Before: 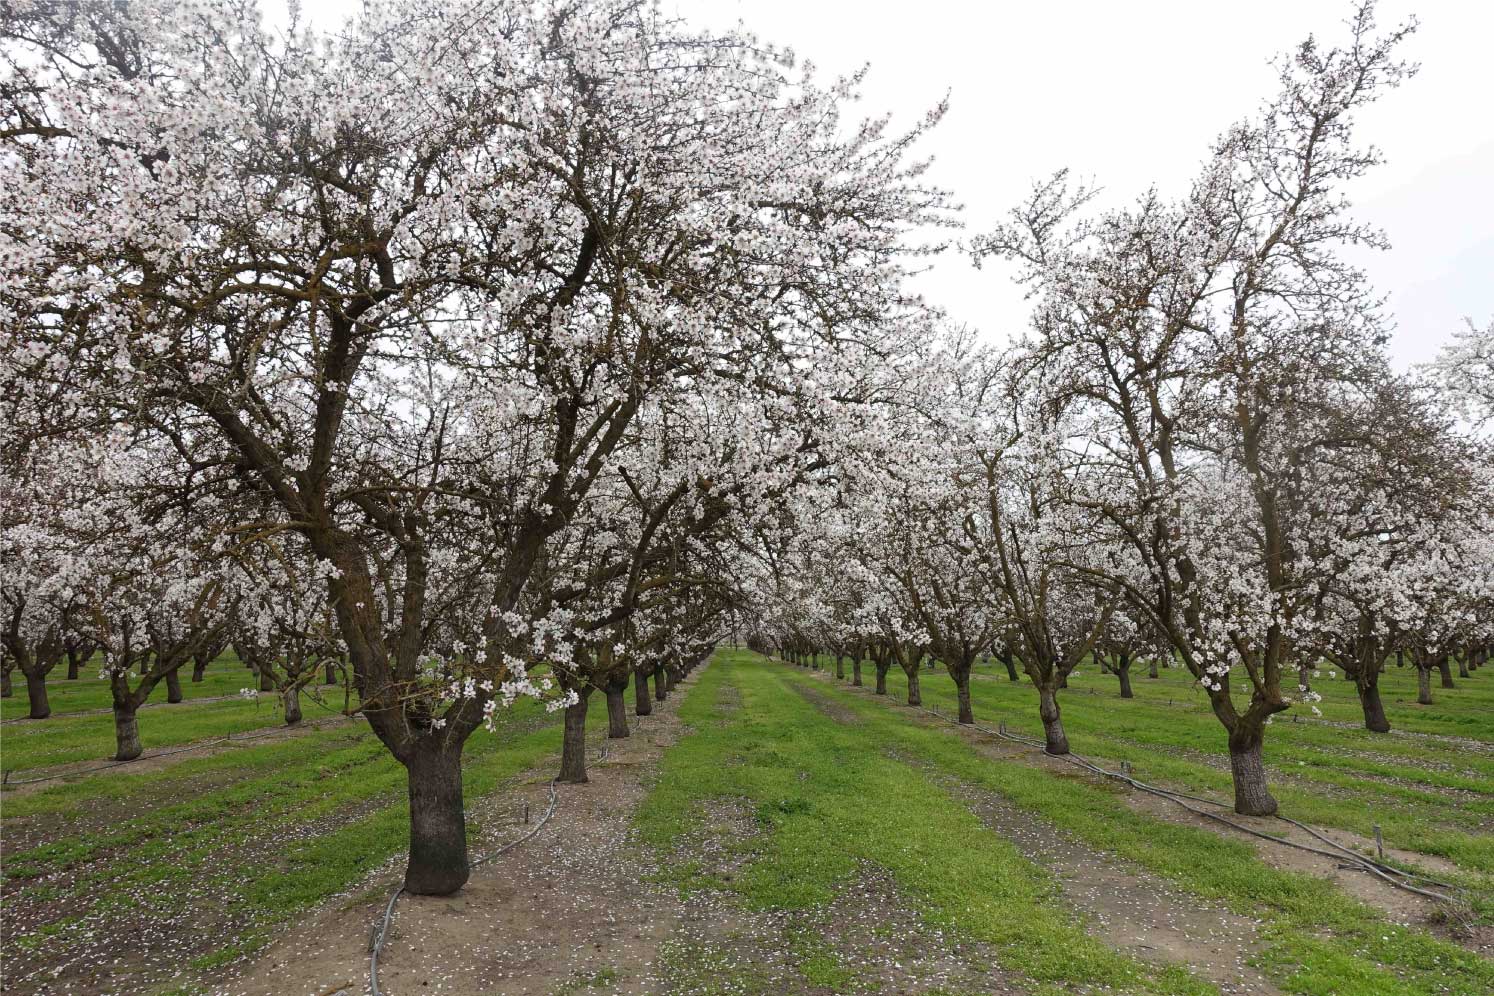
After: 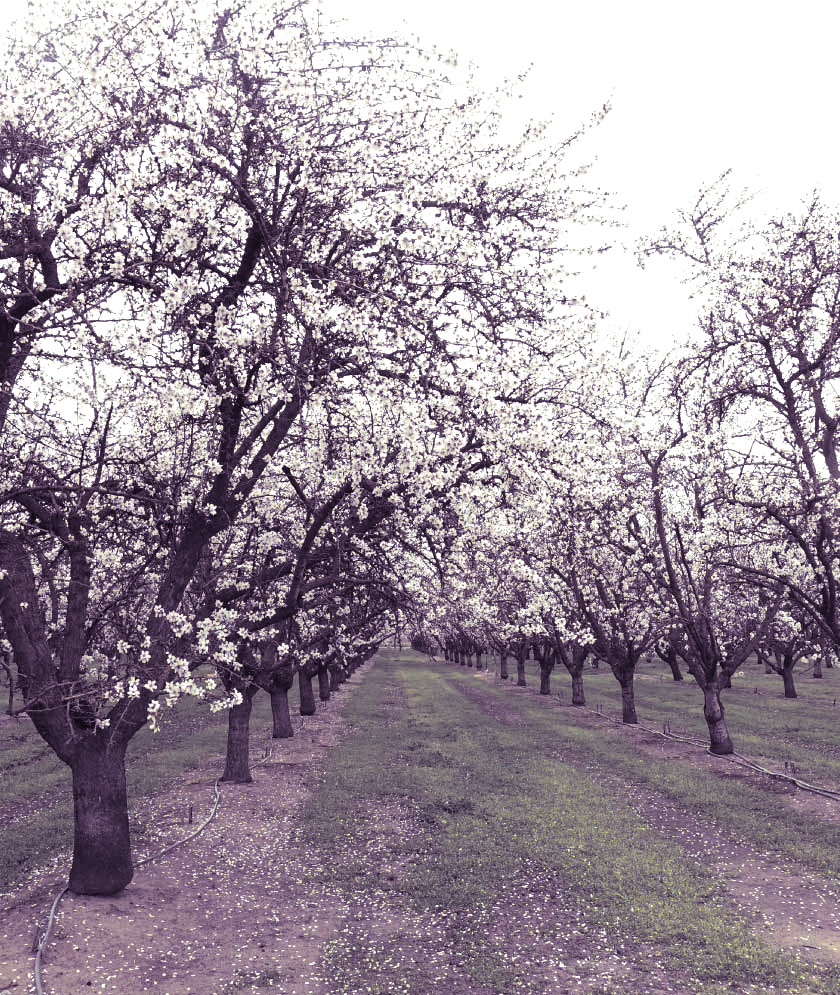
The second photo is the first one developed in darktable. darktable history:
exposure: black level correction 0, exposure 0.7 EV, compensate exposure bias true, compensate highlight preservation false
split-toning: shadows › hue 266.4°, shadows › saturation 0.4, highlights › hue 61.2°, highlights › saturation 0.3, compress 0%
crop and rotate: left 22.516%, right 21.234%
